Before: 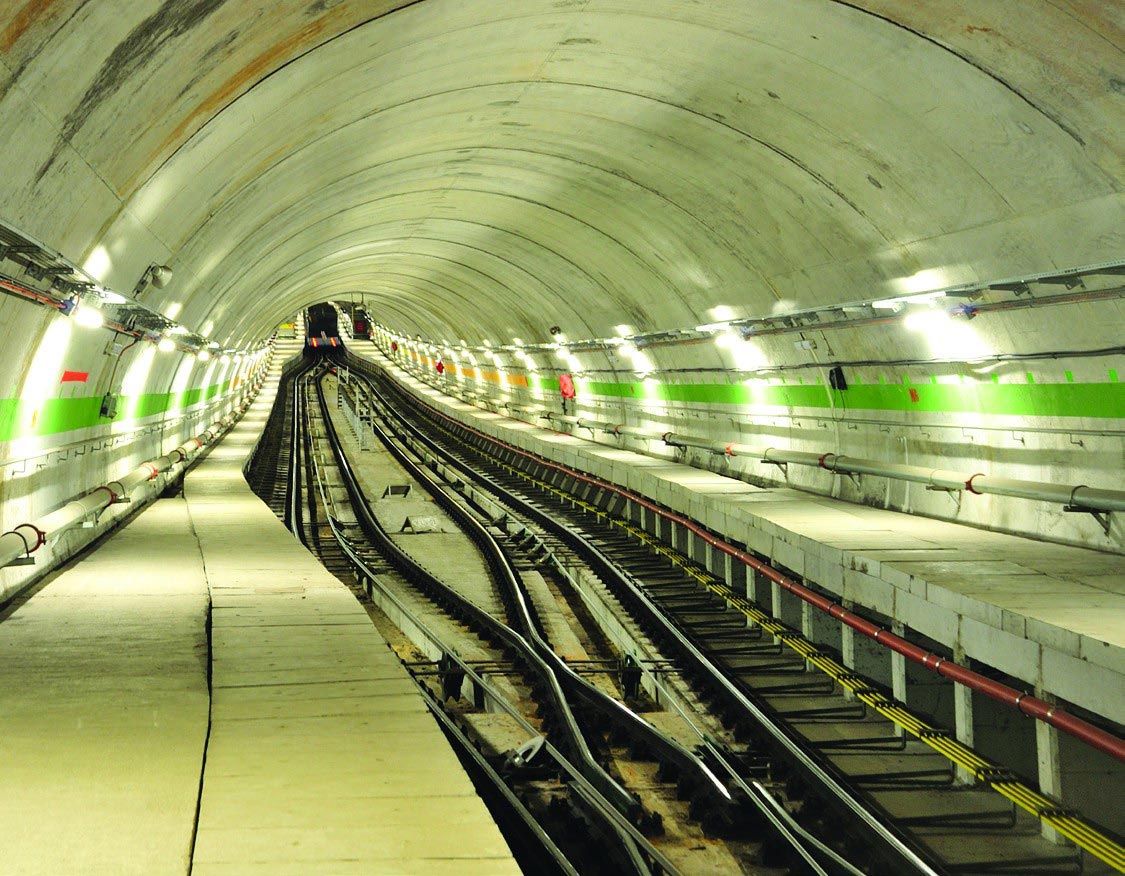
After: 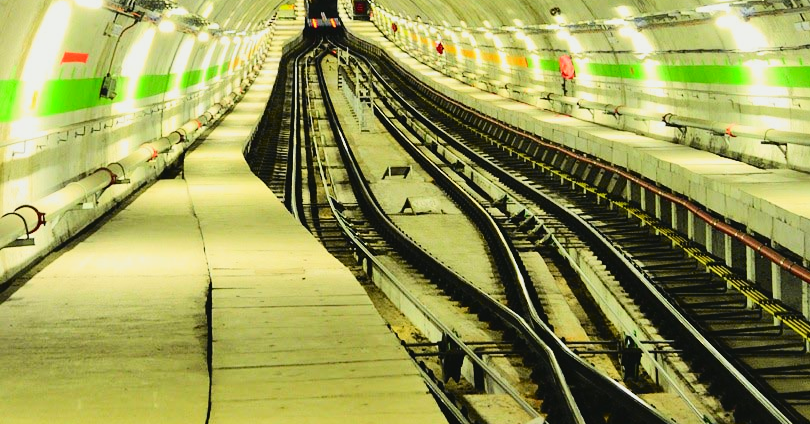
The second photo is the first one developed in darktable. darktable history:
tone curve: curves: ch0 [(0, 0.03) (0.113, 0.087) (0.207, 0.184) (0.515, 0.612) (0.712, 0.793) (1, 0.946)]; ch1 [(0, 0) (0.172, 0.123) (0.317, 0.279) (0.407, 0.401) (0.476, 0.482) (0.505, 0.499) (0.534, 0.534) (0.632, 0.645) (0.726, 0.745) (1, 1)]; ch2 [(0, 0) (0.411, 0.424) (0.476, 0.492) (0.521, 0.524) (0.541, 0.559) (0.65, 0.699) (1, 1)], color space Lab, independent channels, preserve colors none
tone equalizer: on, module defaults
crop: top 36.498%, right 27.964%, bottom 14.995%
